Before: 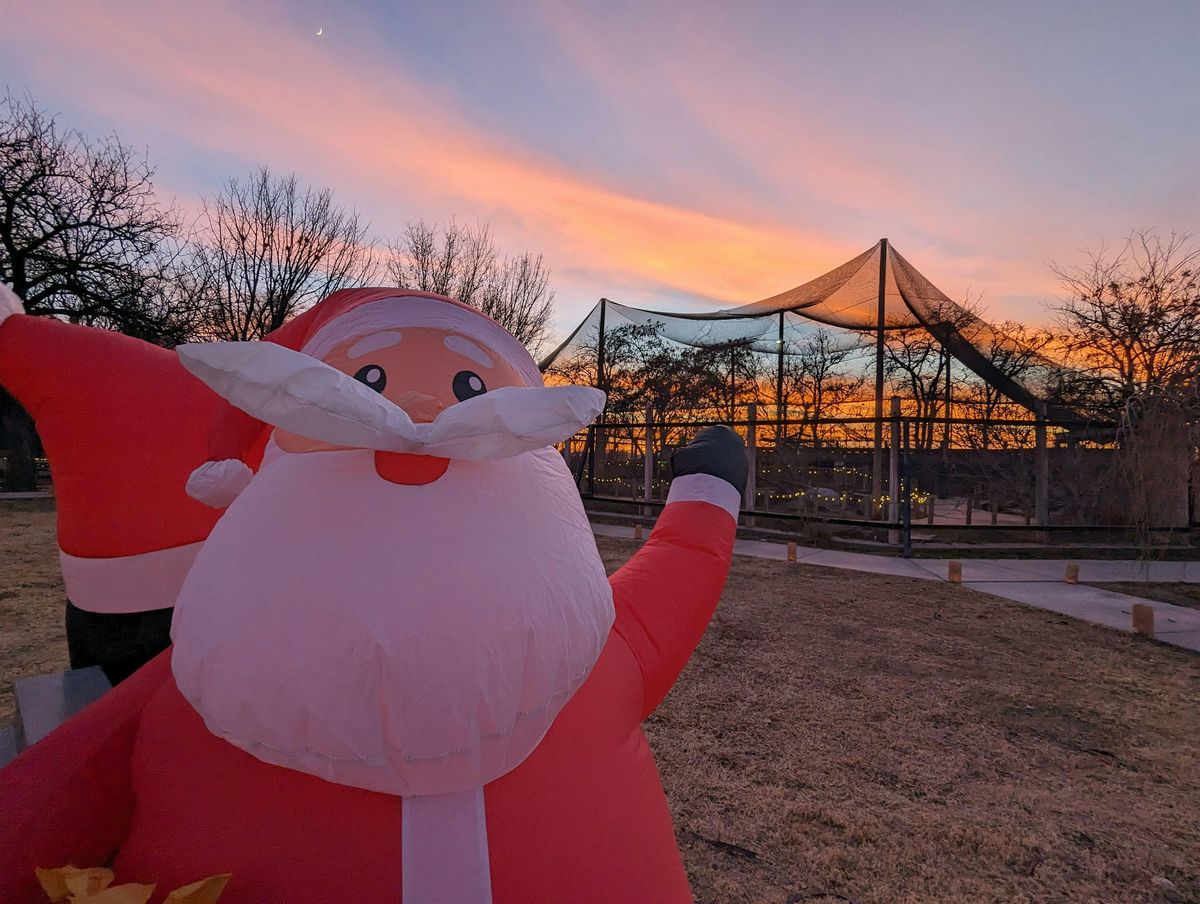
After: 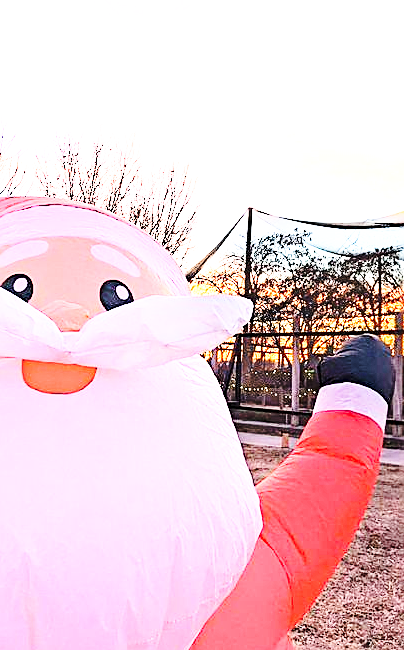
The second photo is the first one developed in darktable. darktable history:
tone equalizer: -8 EV -0.454 EV, -7 EV -0.428 EV, -6 EV -0.348 EV, -5 EV -0.211 EV, -3 EV 0.227 EV, -2 EV 0.305 EV, -1 EV 0.408 EV, +0 EV 0.434 EV, edges refinement/feathering 500, mask exposure compensation -1.57 EV, preserve details no
sharpen: on, module defaults
haze removal: compatibility mode true, adaptive false
crop and rotate: left 29.429%, top 10.175%, right 36.821%, bottom 17.841%
shadows and highlights: shadows -41.41, highlights 62.58, soften with gaussian
exposure: black level correction 0, exposure 1.327 EV, compensate highlight preservation false
base curve: curves: ch0 [(0, 0) (0.028, 0.03) (0.105, 0.232) (0.387, 0.748) (0.754, 0.968) (1, 1)], preserve colors none
